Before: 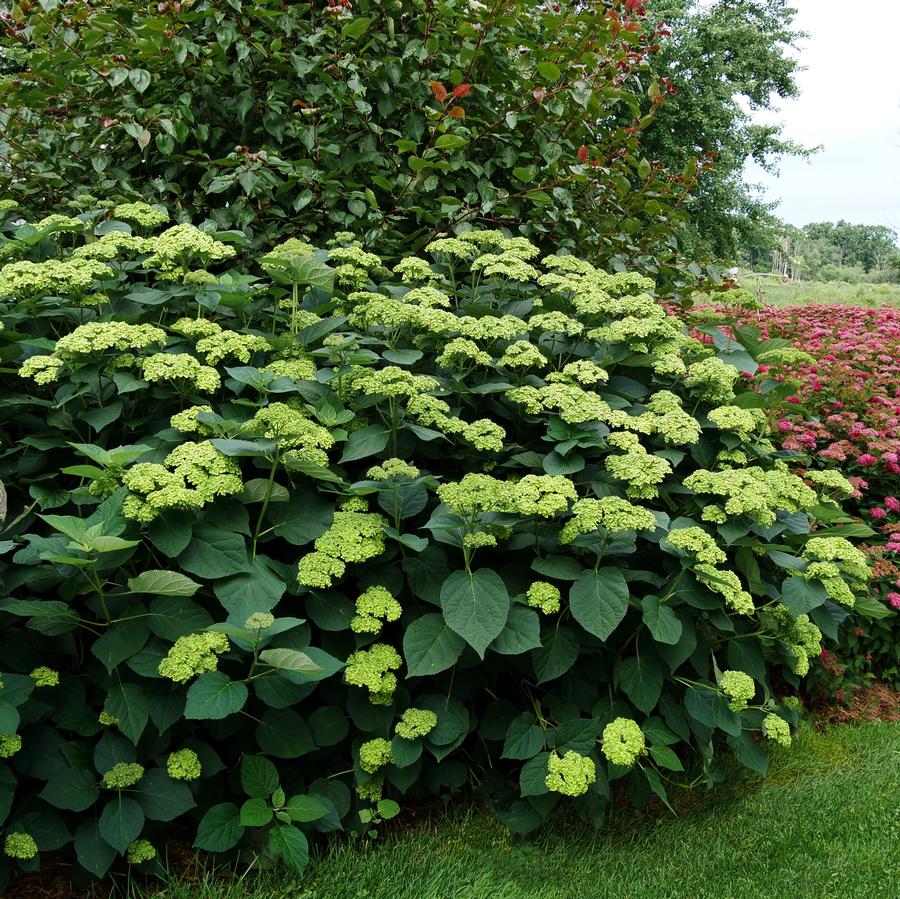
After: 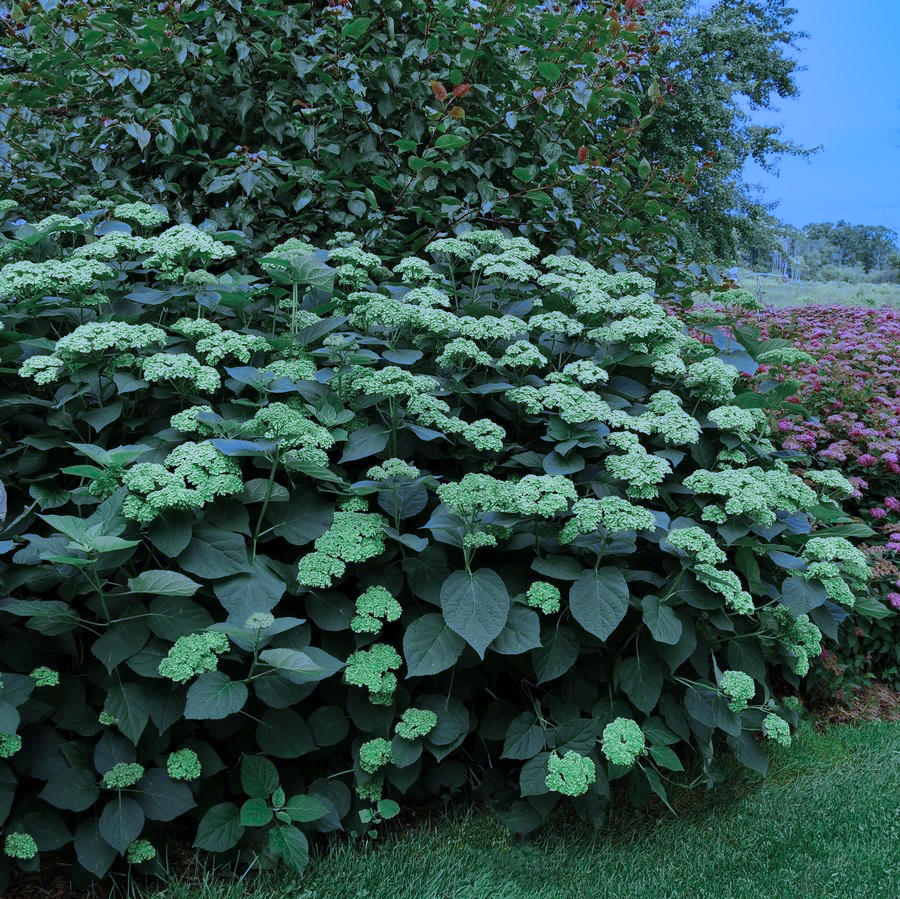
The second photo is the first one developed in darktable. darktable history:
color zones: curves: ch0 [(0, 0.5) (0.125, 0.4) (0.25, 0.5) (0.375, 0.4) (0.5, 0.4) (0.625, 0.35) (0.75, 0.35) (0.875, 0.5)]; ch1 [(0, 0.35) (0.125, 0.45) (0.25, 0.35) (0.375, 0.35) (0.5, 0.35) (0.625, 0.35) (0.75, 0.45) (0.875, 0.35)]; ch2 [(0, 0.6) (0.125, 0.5) (0.25, 0.5) (0.375, 0.6) (0.5, 0.6) (0.625, 0.5) (0.75, 0.5) (0.875, 0.5)]
shadows and highlights: shadows 32.83, highlights -47.7, soften with gaussian
white balance: red 0.766, blue 1.537
